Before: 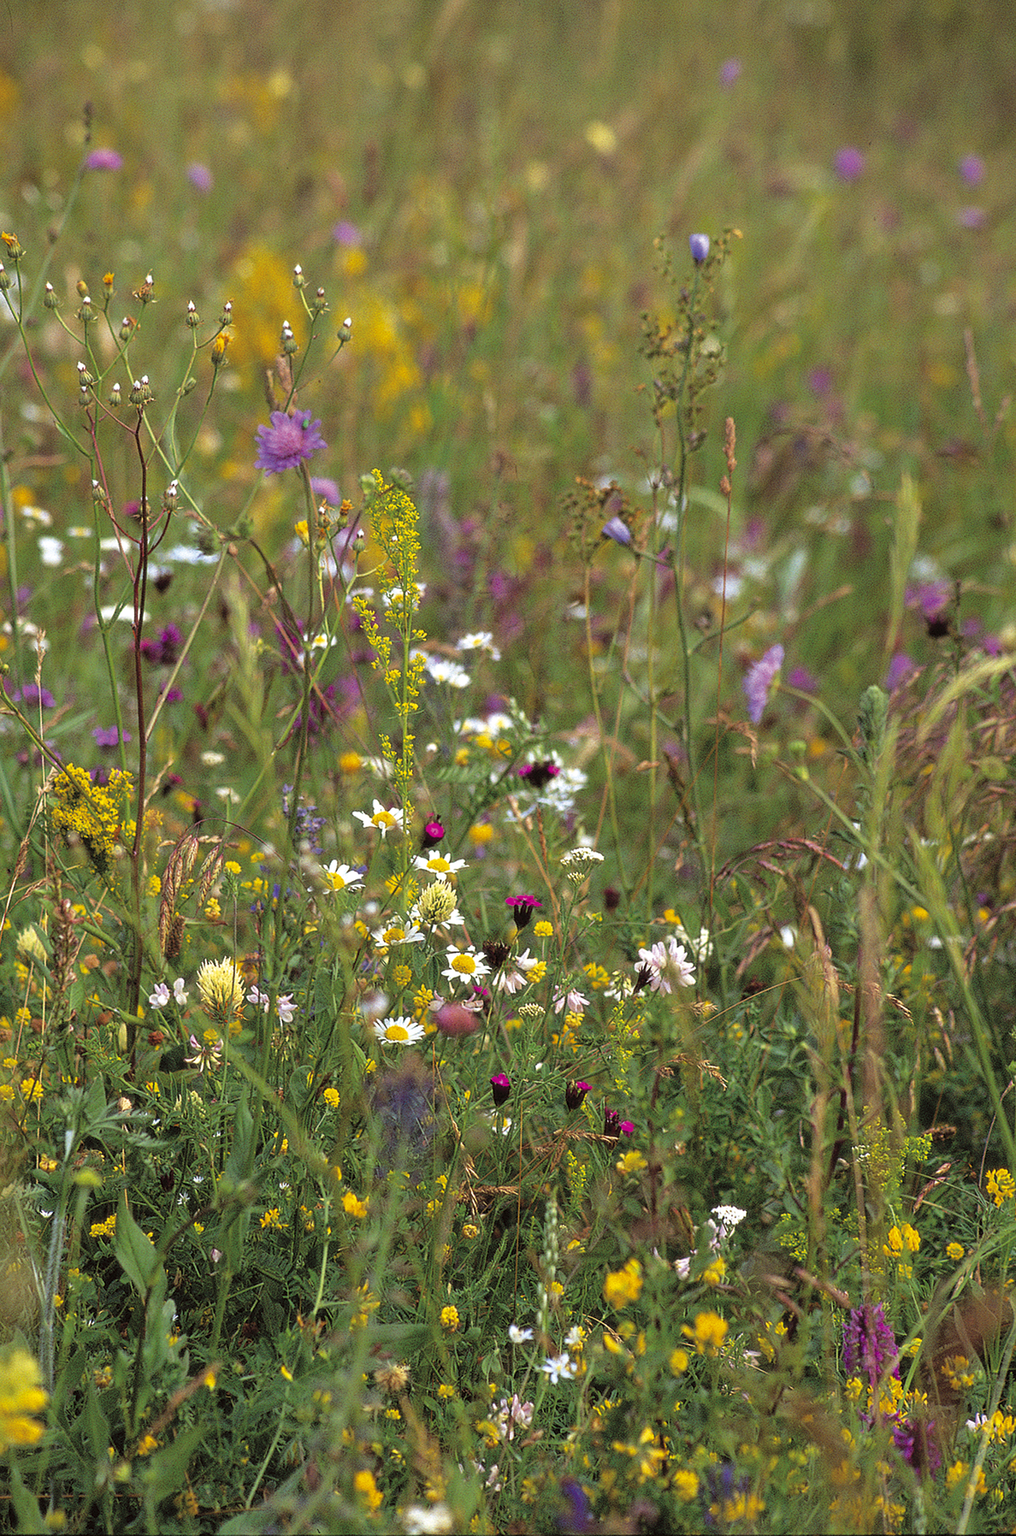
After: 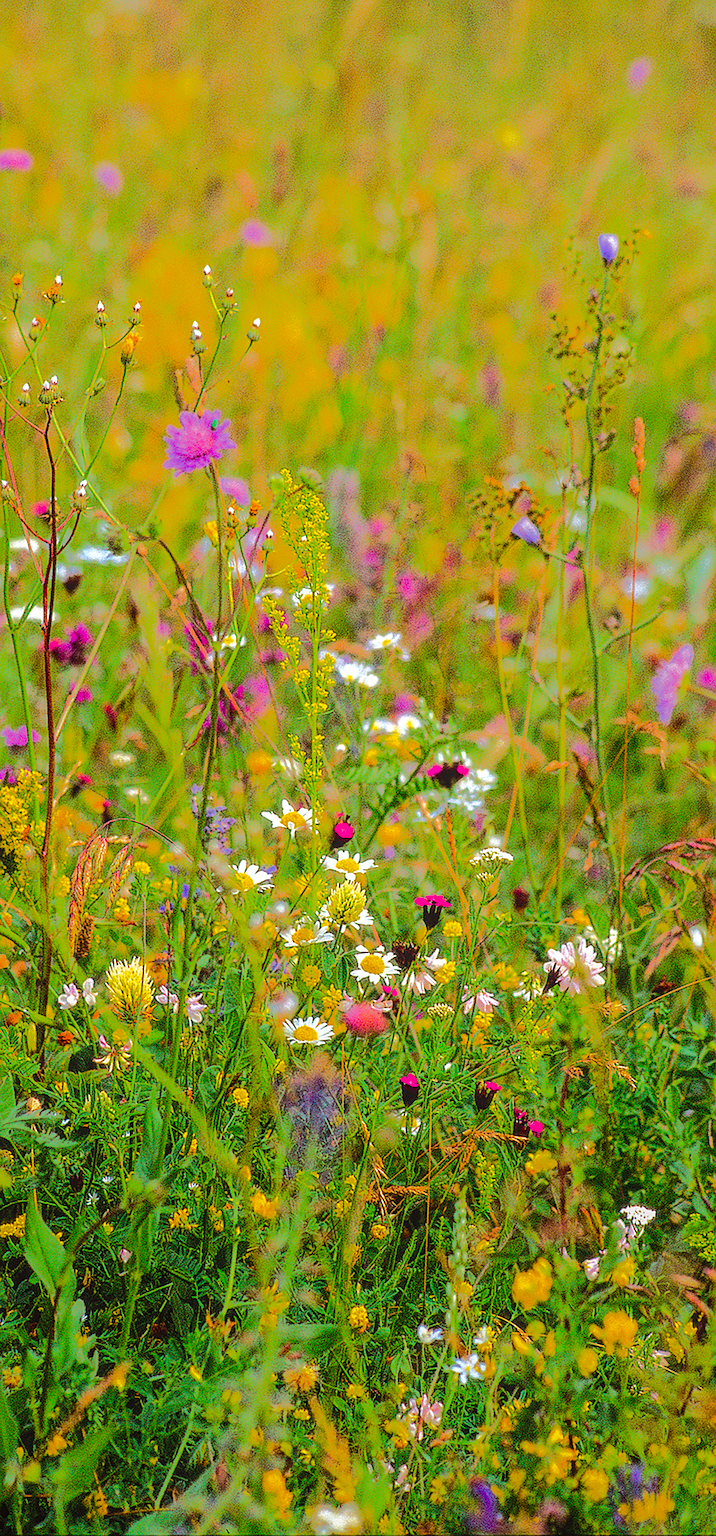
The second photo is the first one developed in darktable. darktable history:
sharpen: on, module defaults
local contrast: on, module defaults
tone equalizer: -8 EV -0.52 EV, -7 EV -0.284 EV, -6 EV -0.108 EV, -5 EV 0.412 EV, -4 EV 0.949 EV, -3 EV 0.811 EV, -2 EV -0.012 EV, -1 EV 0.136 EV, +0 EV -0.019 EV, edges refinement/feathering 500, mask exposure compensation -1.57 EV, preserve details no
crop and rotate: left 8.989%, right 20.398%
color correction: highlights a* -0.204, highlights b* -0.107
contrast equalizer: octaves 7, y [[0.46, 0.454, 0.451, 0.451, 0.455, 0.46], [0.5 ×6], [0.5 ×6], [0 ×6], [0 ×6]]
color balance rgb: perceptual saturation grading › global saturation 36.578%, perceptual saturation grading › shadows 34.814%
